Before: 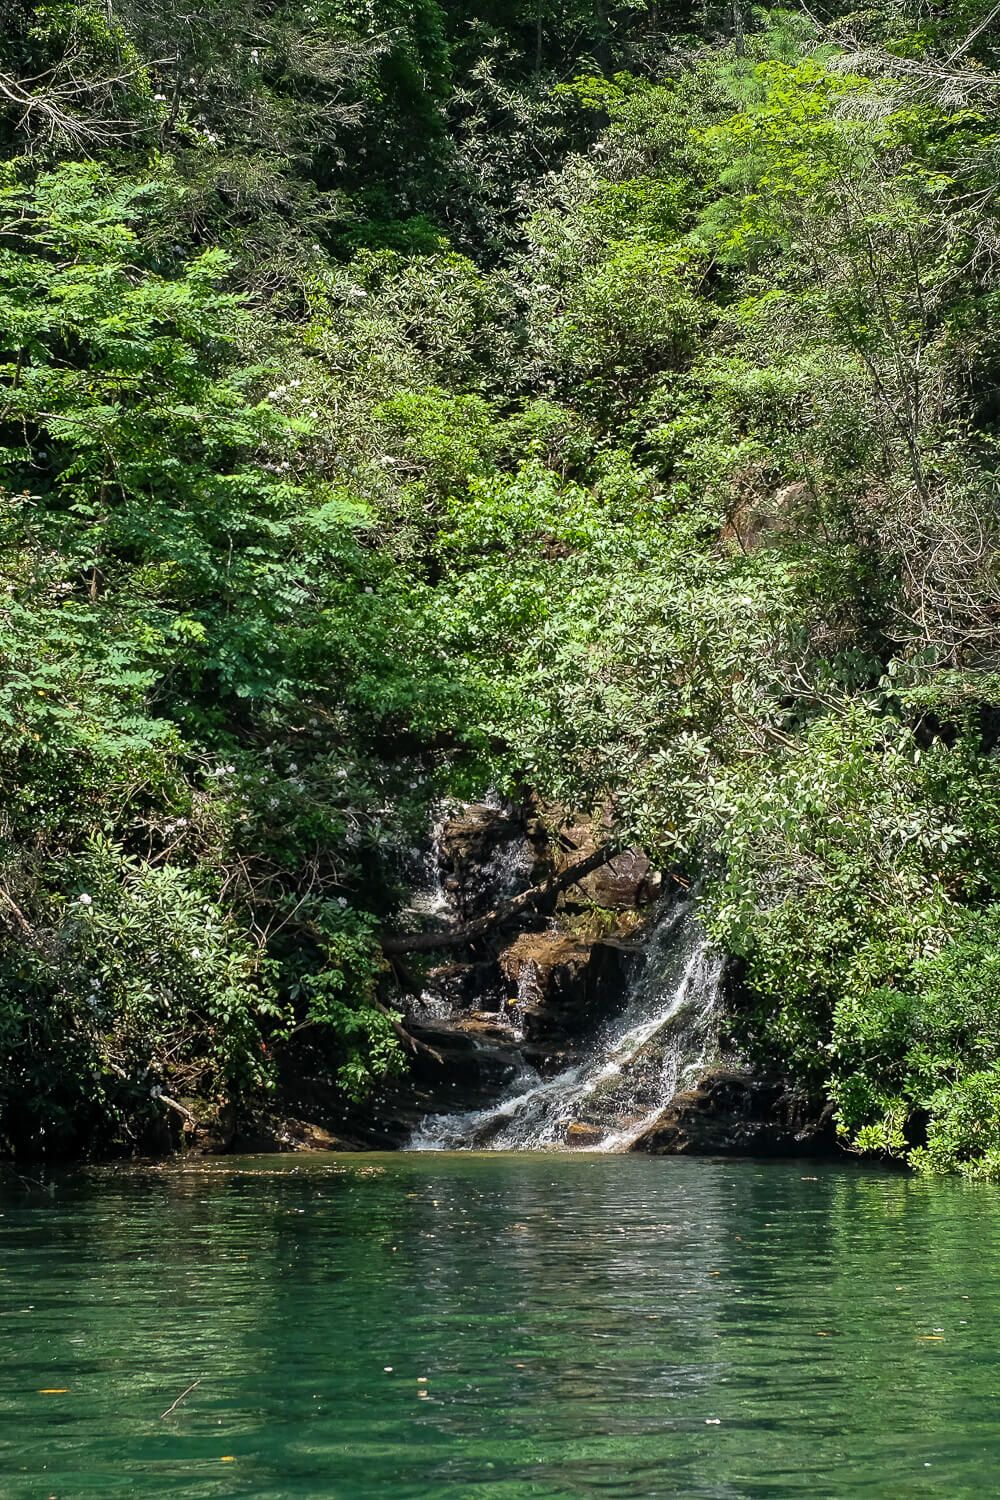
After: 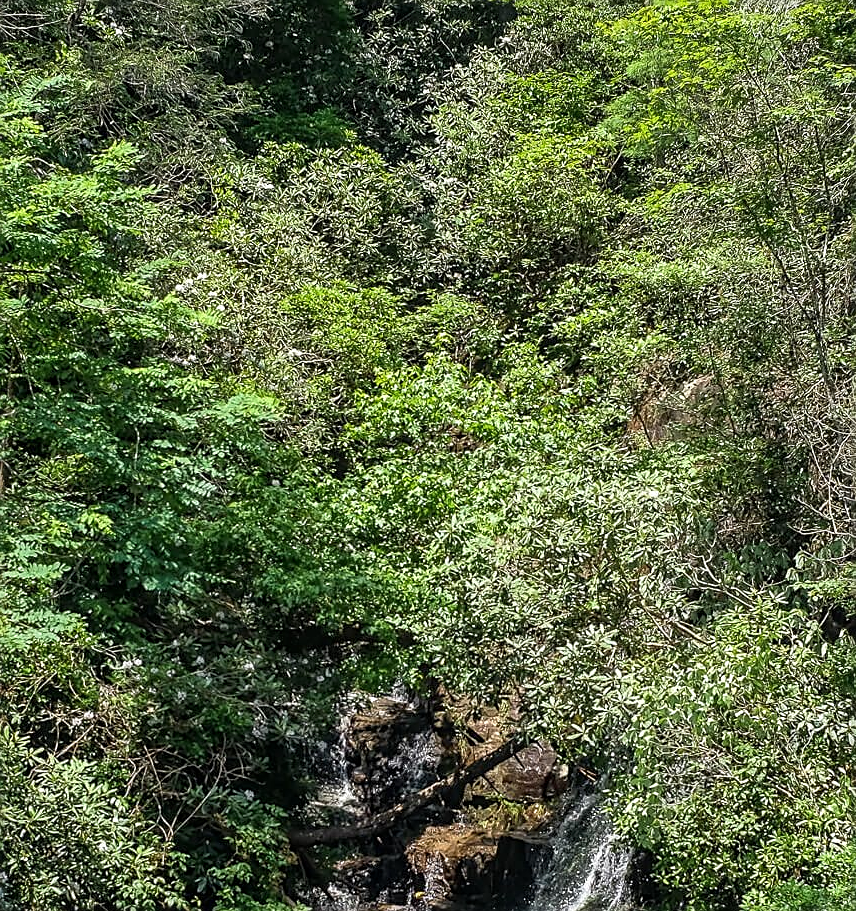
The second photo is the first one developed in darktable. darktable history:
local contrast: on, module defaults
crop and rotate: left 9.322%, top 7.23%, right 5.03%, bottom 31.983%
sharpen: on, module defaults
